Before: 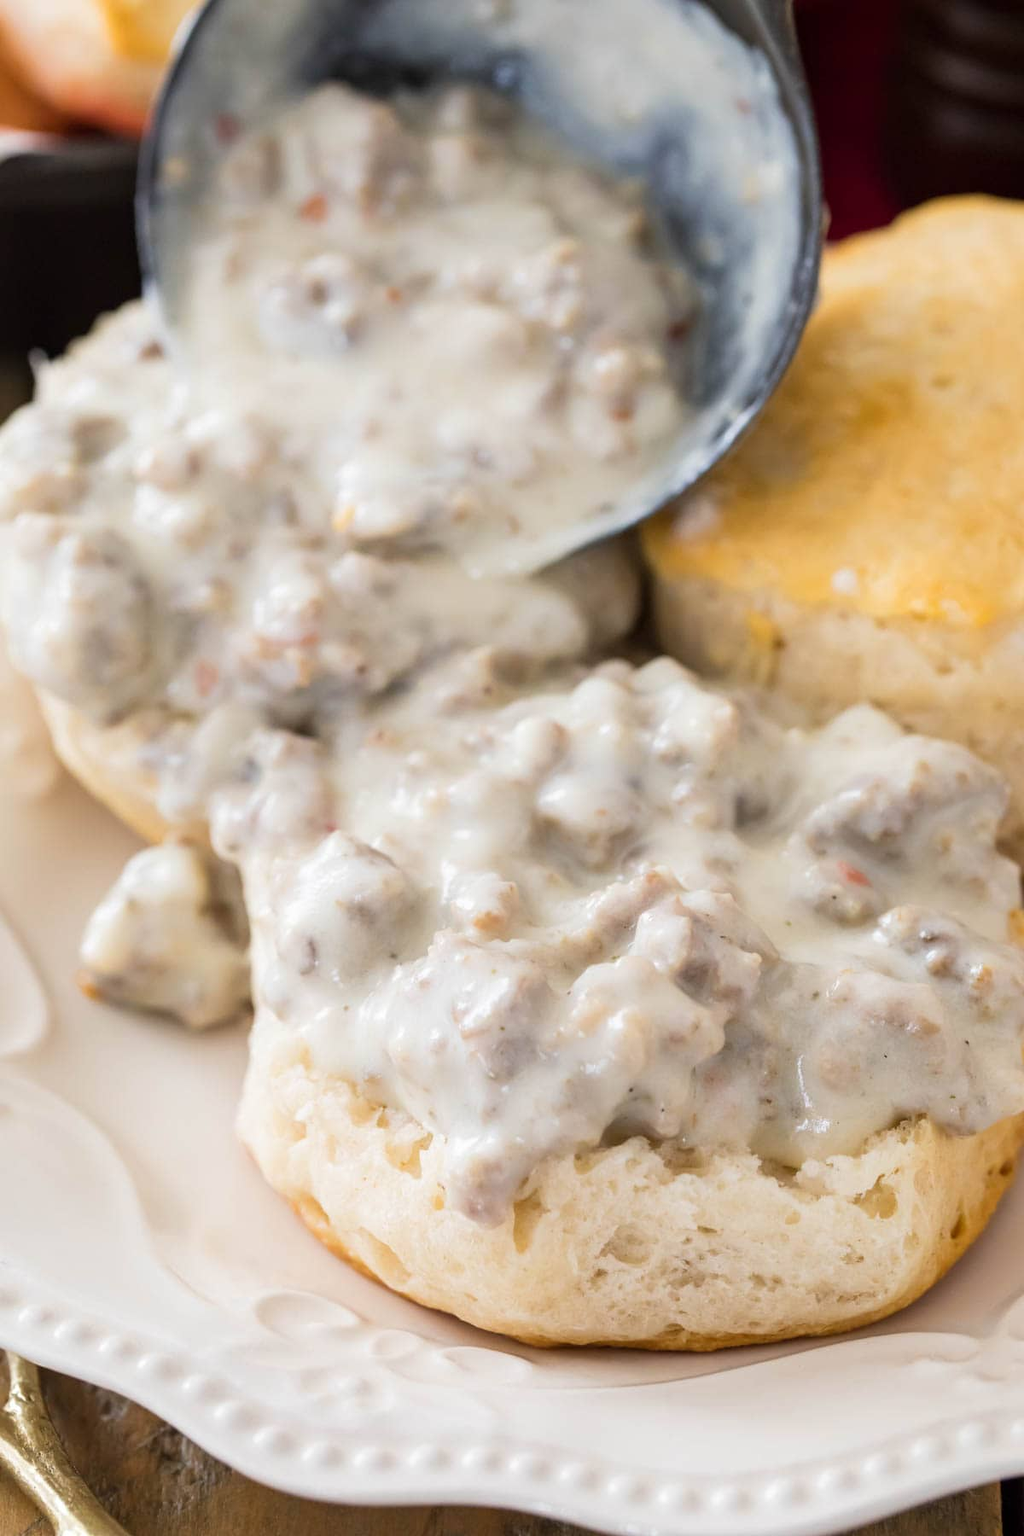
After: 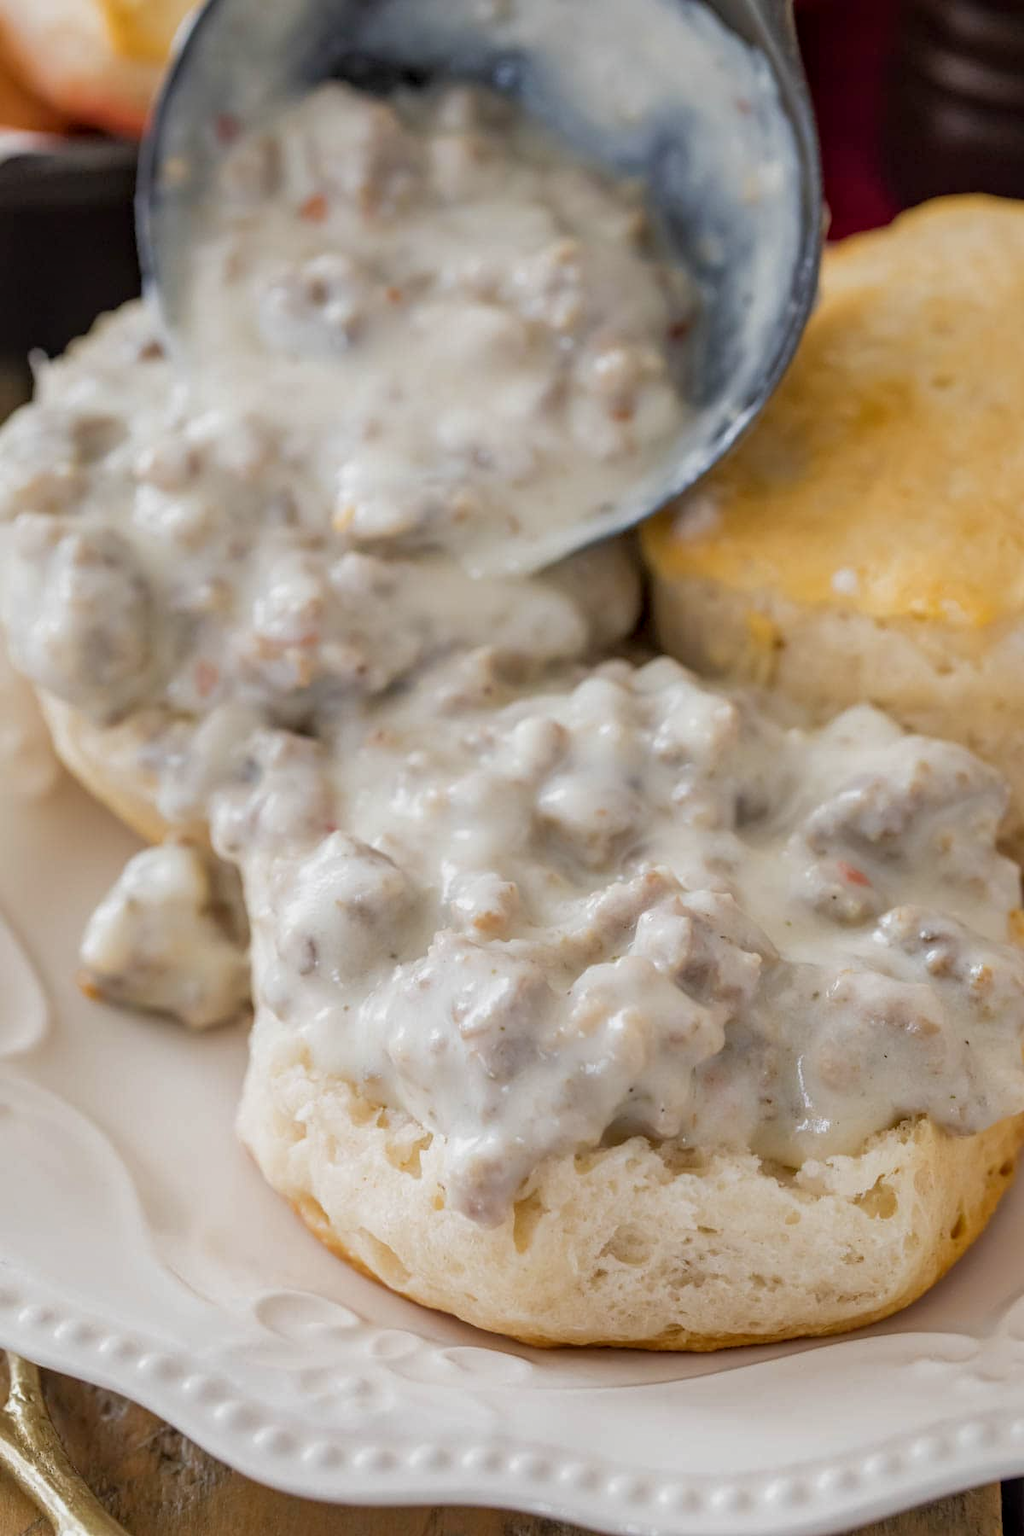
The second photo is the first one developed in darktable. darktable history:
local contrast: on, module defaults
tone equalizer: -8 EV 0.266 EV, -7 EV 0.378 EV, -6 EV 0.452 EV, -5 EV 0.282 EV, -3 EV -0.256 EV, -2 EV -0.414 EV, -1 EV -0.392 EV, +0 EV -0.27 EV, edges refinement/feathering 500, mask exposure compensation -1.57 EV, preserve details no
